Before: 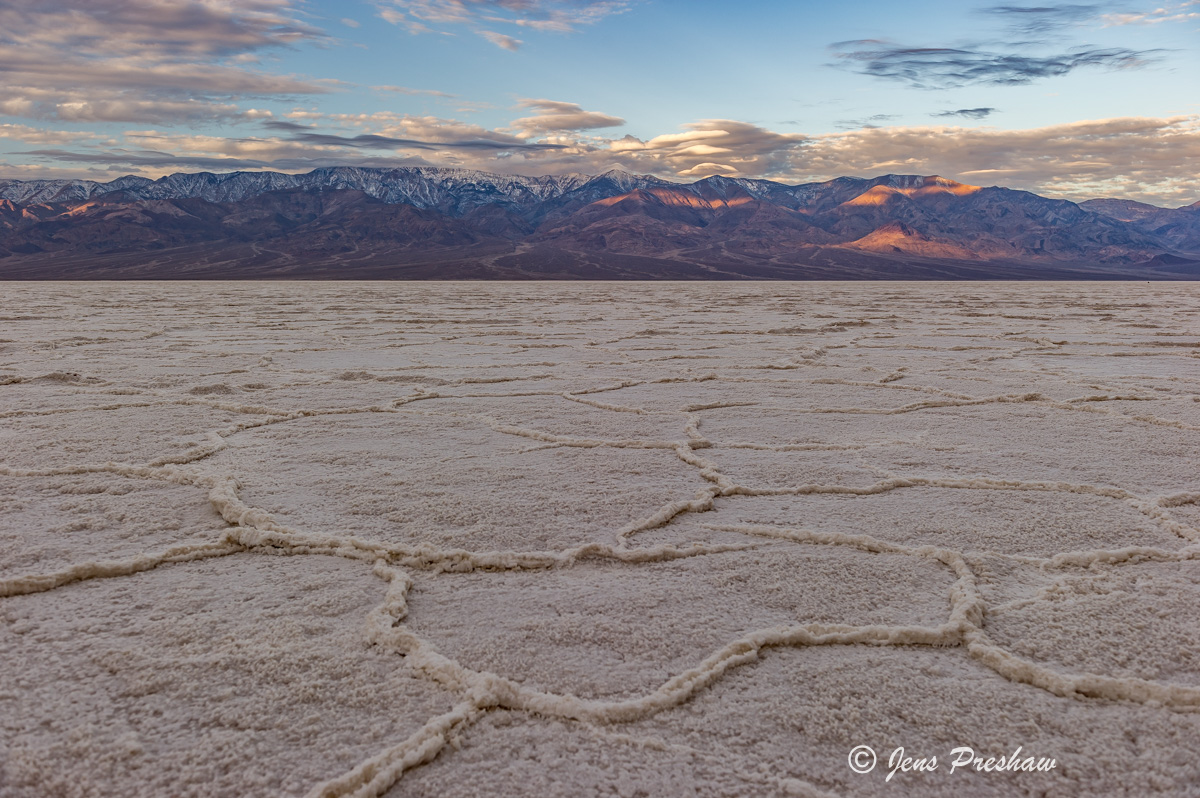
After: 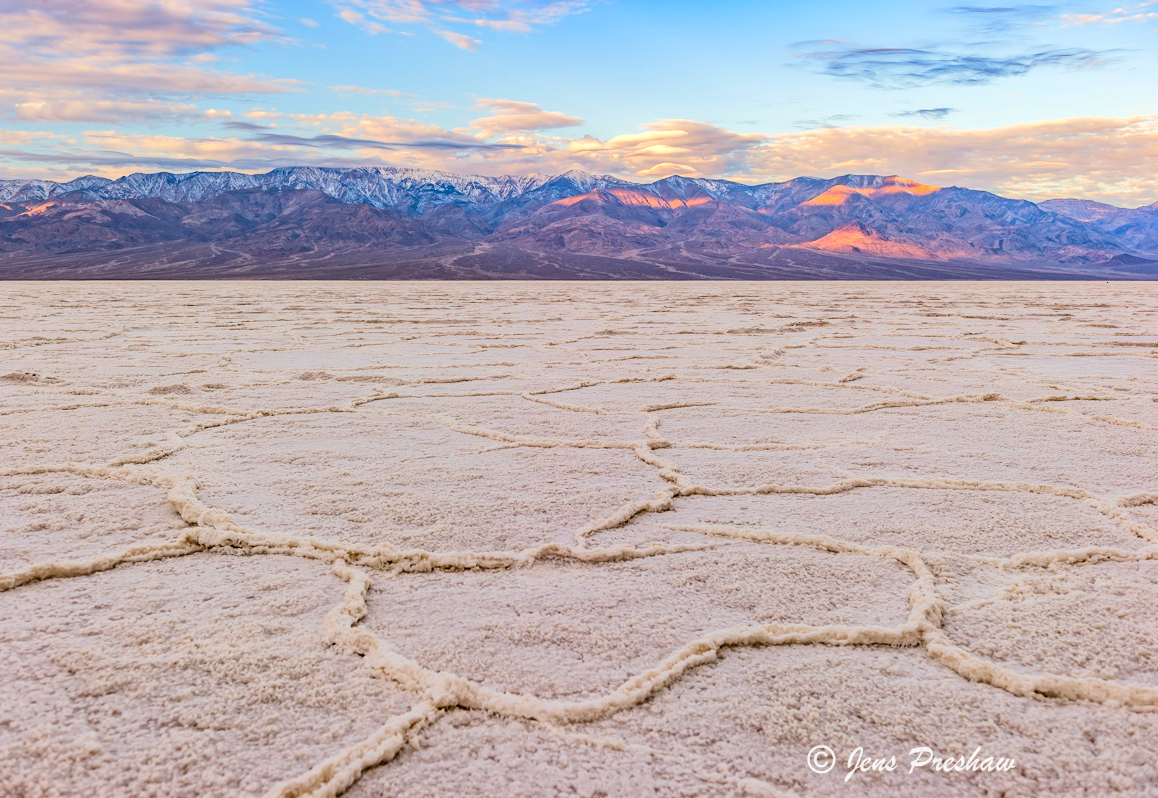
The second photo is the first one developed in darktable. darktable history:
local contrast: highlights 101%, shadows 103%, detail 120%, midtone range 0.2
tone equalizer: -7 EV 0.158 EV, -6 EV 0.621 EV, -5 EV 1.15 EV, -4 EV 1.3 EV, -3 EV 1.17 EV, -2 EV 0.6 EV, -1 EV 0.162 EV, edges refinement/feathering 500, mask exposure compensation -1.57 EV, preserve details no
crop and rotate: left 3.478%
color correction: highlights b* -0.05, saturation 1.26
